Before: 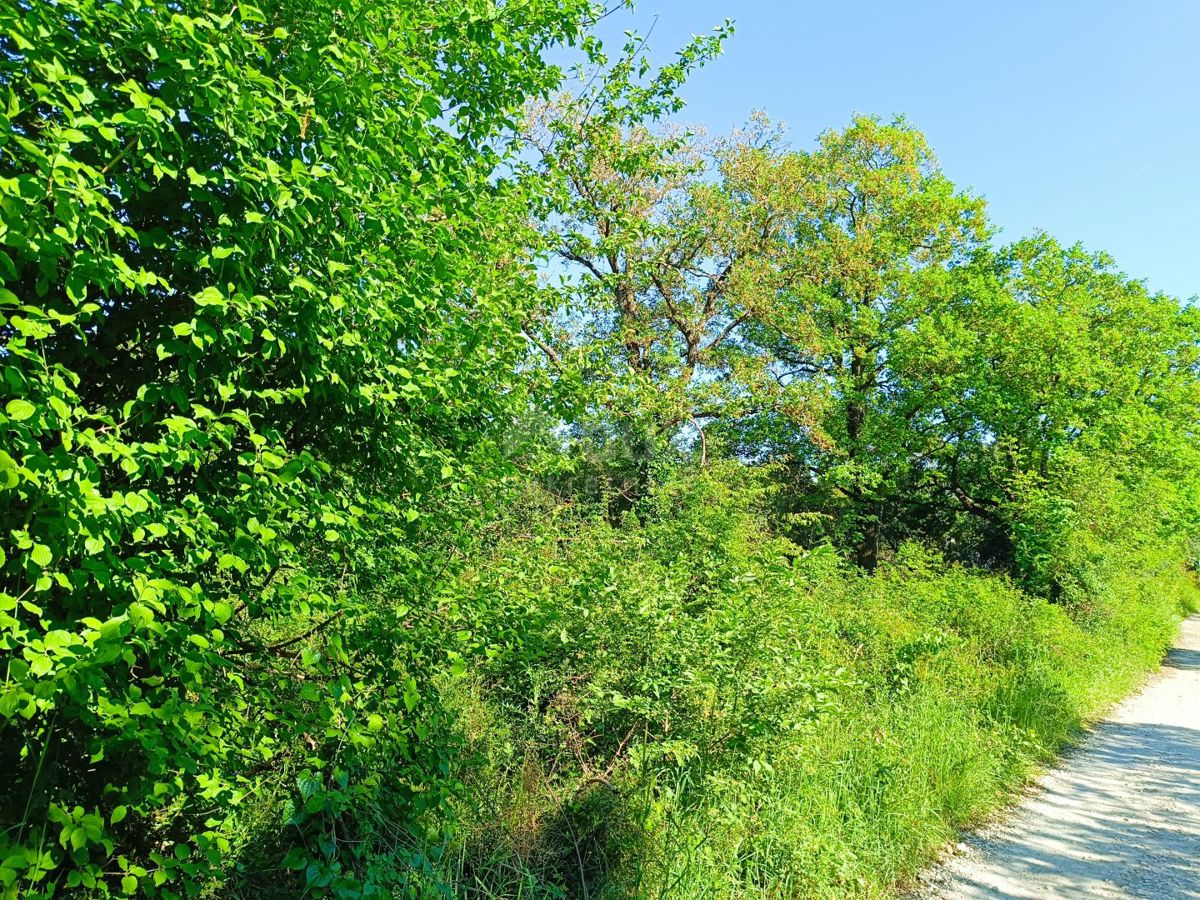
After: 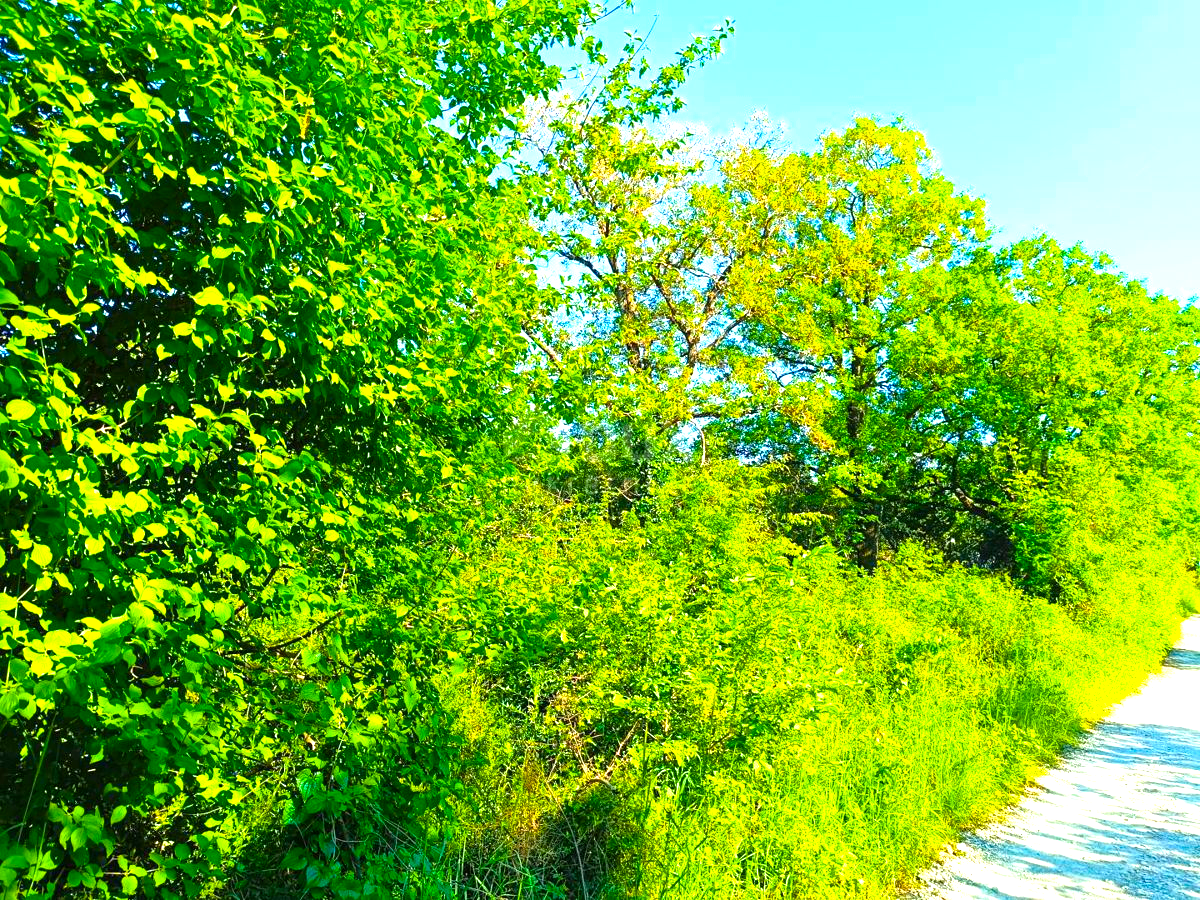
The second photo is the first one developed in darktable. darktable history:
exposure: exposure 0.081 EV, compensate highlight preservation false
color balance rgb: linear chroma grading › global chroma 10%, perceptual saturation grading › global saturation 40%, perceptual brilliance grading › global brilliance 30%, global vibrance 20%
